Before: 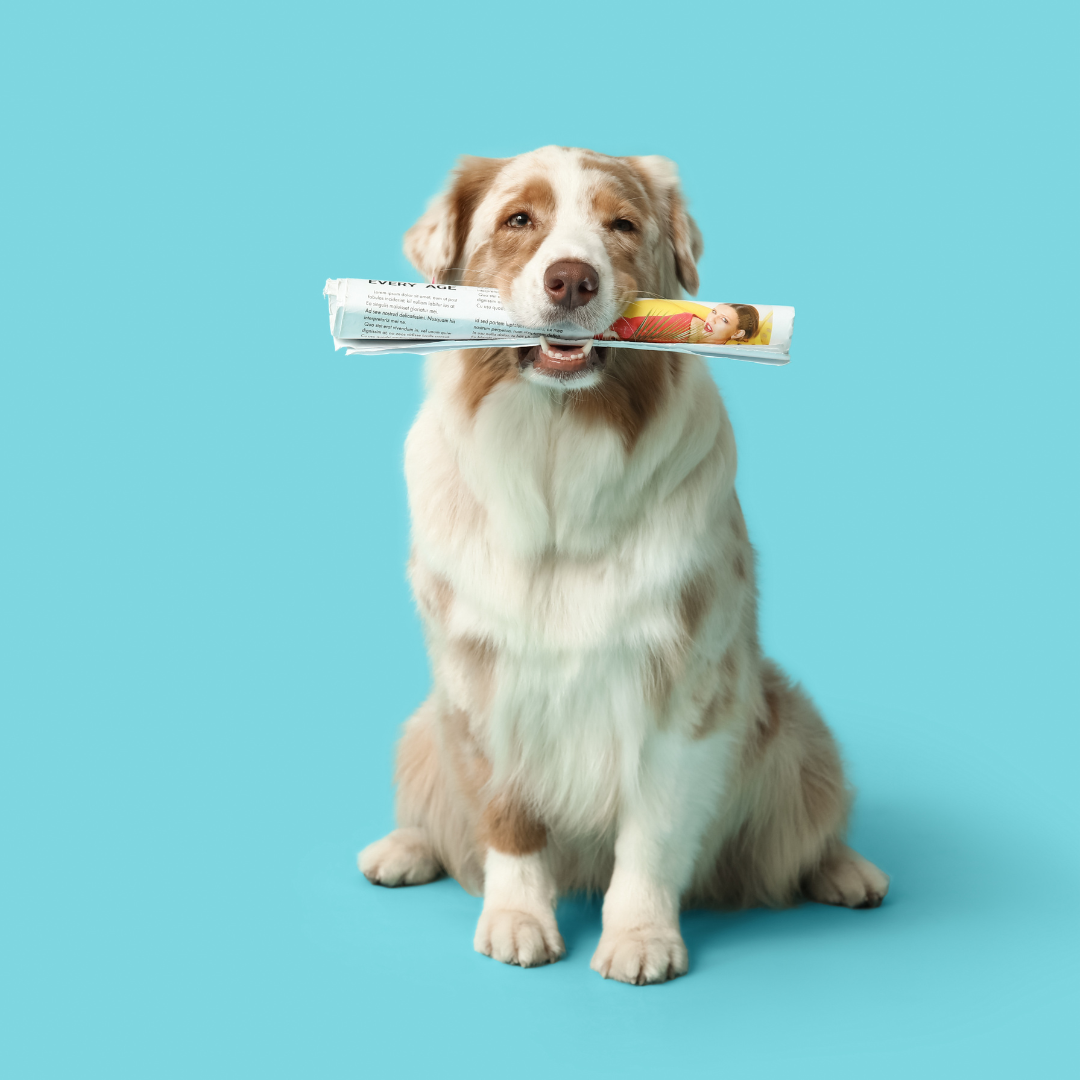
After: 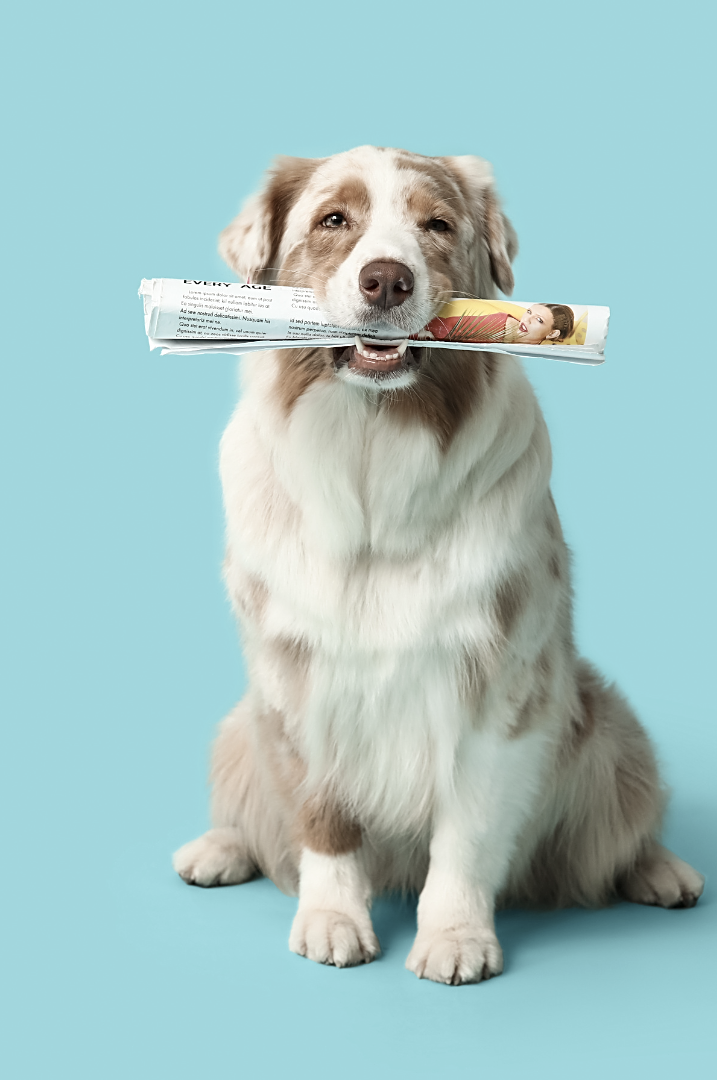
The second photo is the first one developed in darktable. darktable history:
crop: left 17.134%, right 16.431%
sharpen: on, module defaults
contrast brightness saturation: contrast 0.105, saturation -0.353
